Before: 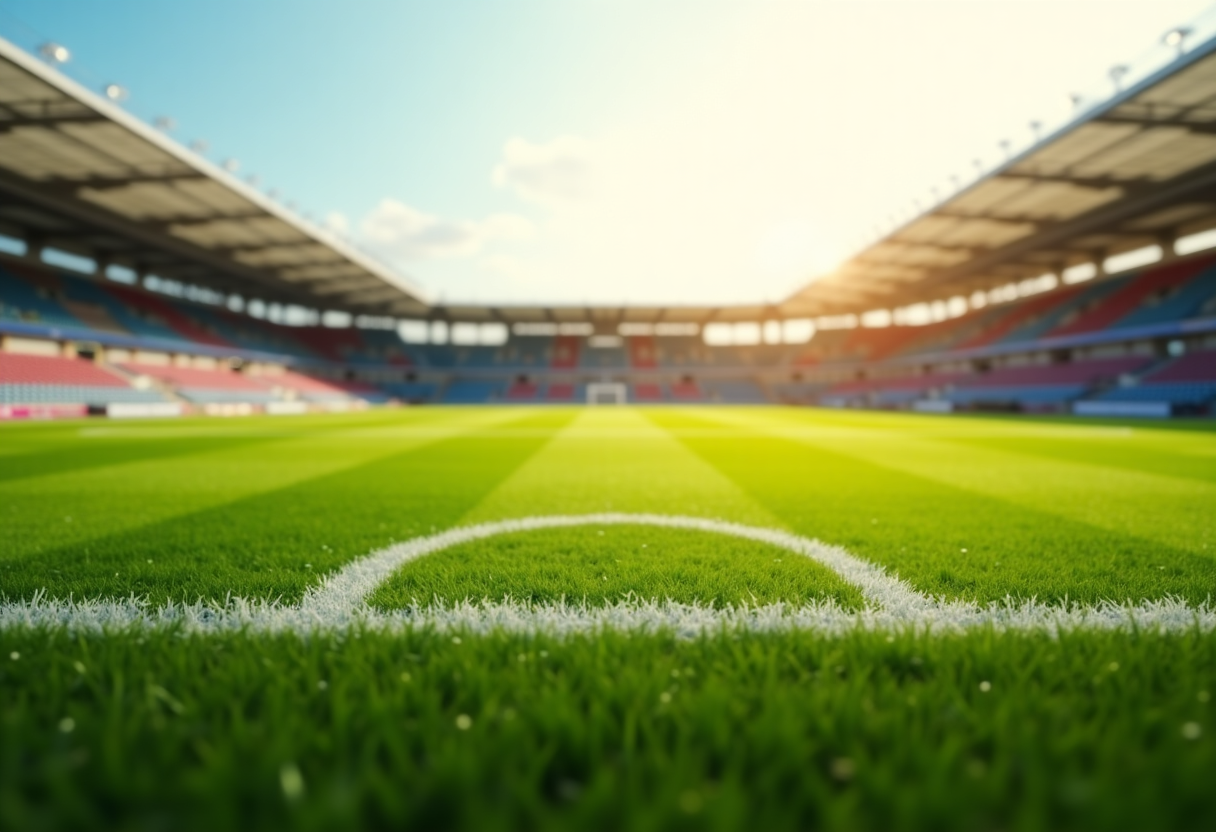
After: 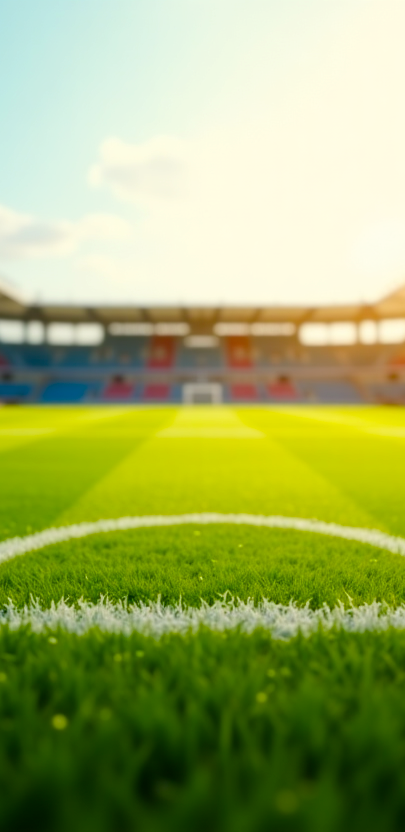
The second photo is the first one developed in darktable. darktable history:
crop: left 33.247%, right 33.435%
color balance rgb: linear chroma grading › global chroma 13.135%, perceptual saturation grading › global saturation 20%, perceptual saturation grading › highlights -25.395%, perceptual saturation grading › shadows 24.159%, global vibrance 20%
